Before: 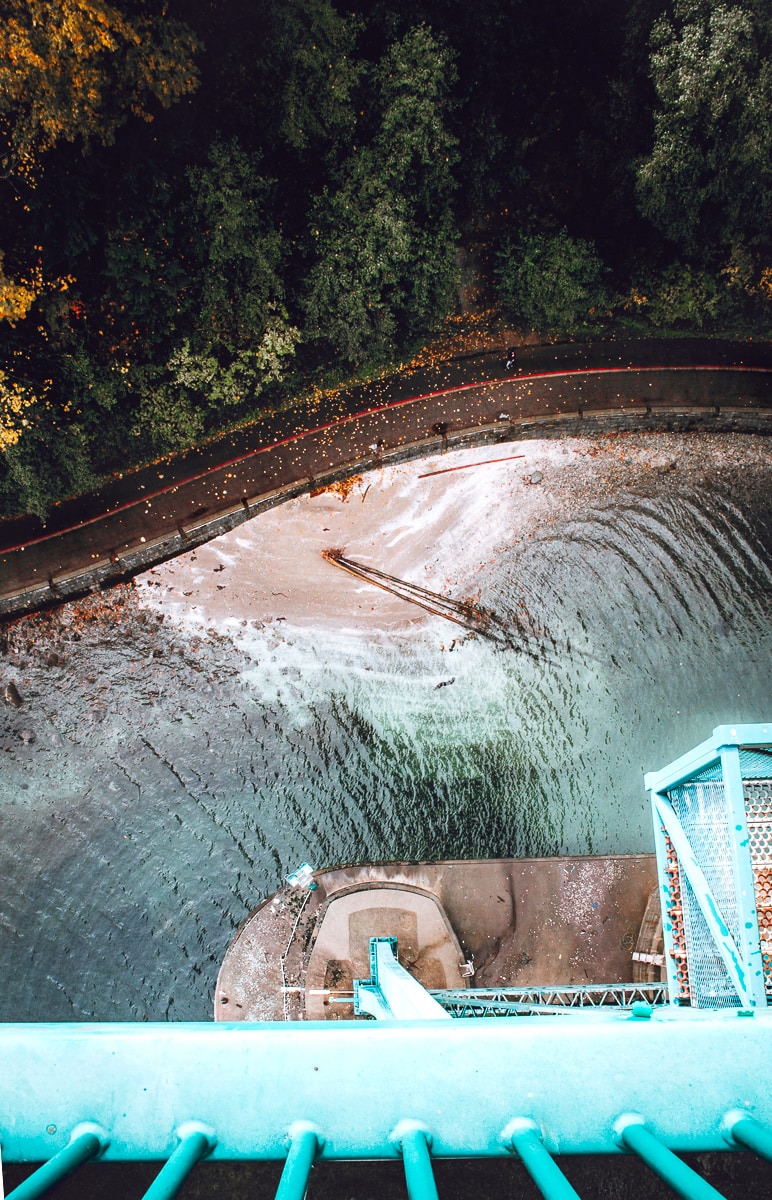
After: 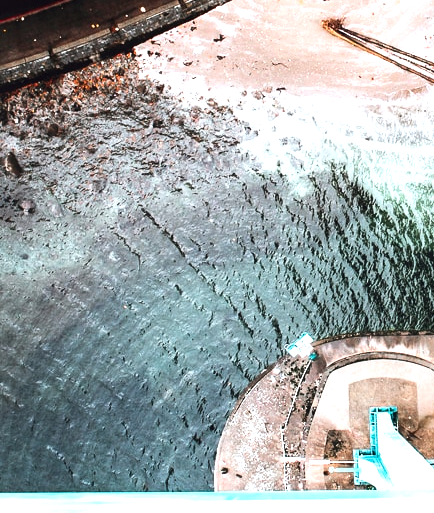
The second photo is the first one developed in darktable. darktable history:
tone equalizer: -8 EV -0.731 EV, -7 EV -0.702 EV, -6 EV -0.632 EV, -5 EV -0.389 EV, -3 EV 0.391 EV, -2 EV 0.6 EV, -1 EV 0.682 EV, +0 EV 0.765 EV, edges refinement/feathering 500, mask exposure compensation -1.57 EV, preserve details no
crop: top 44.234%, right 43.749%, bottom 12.986%
